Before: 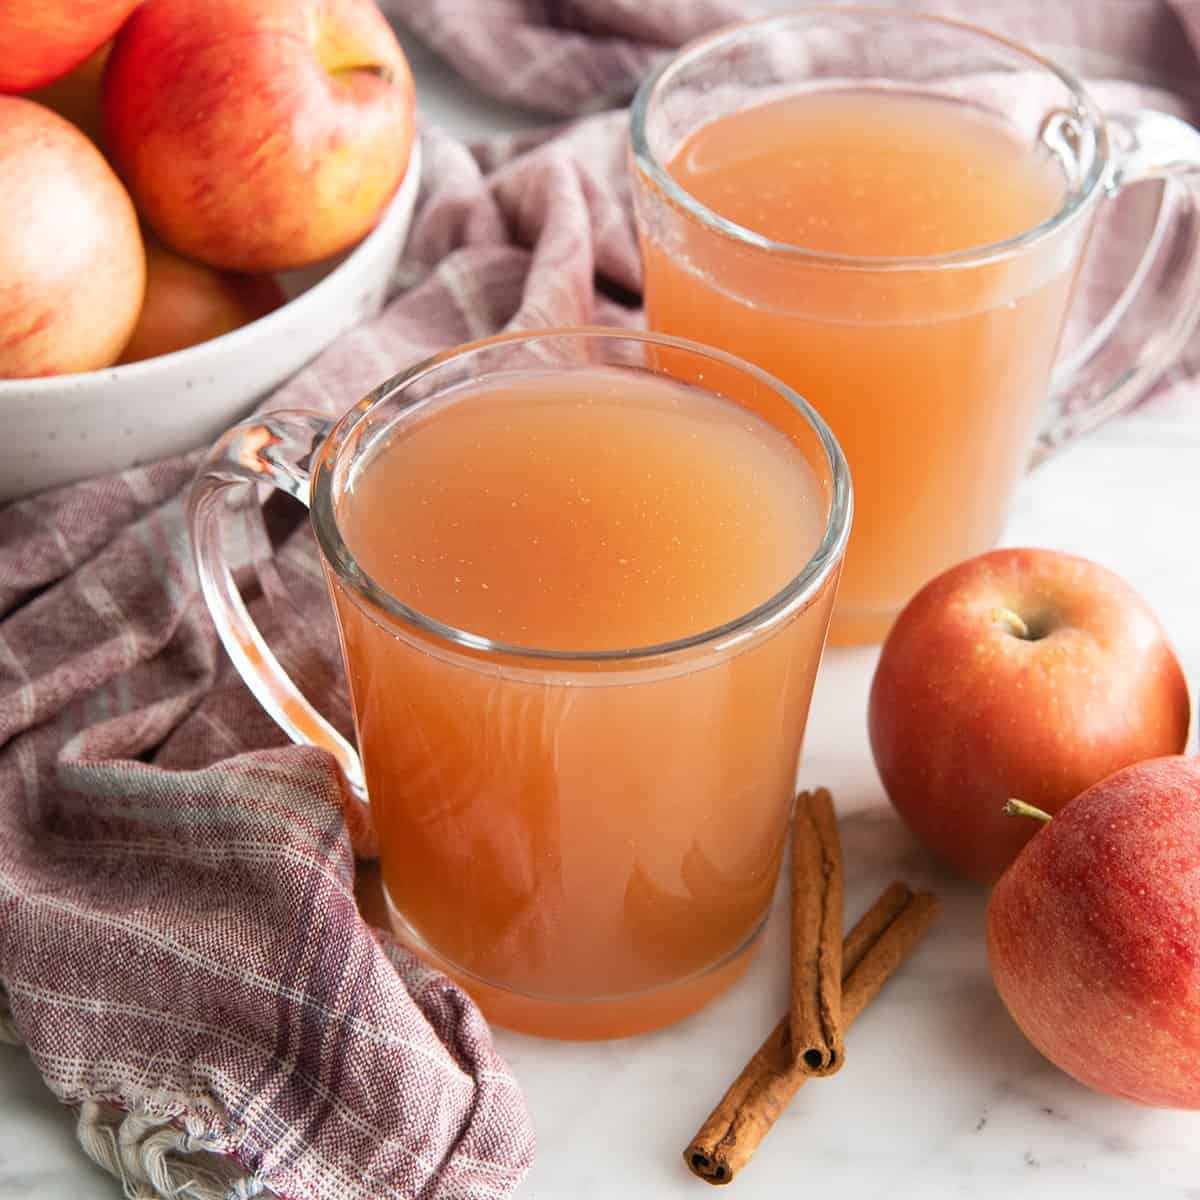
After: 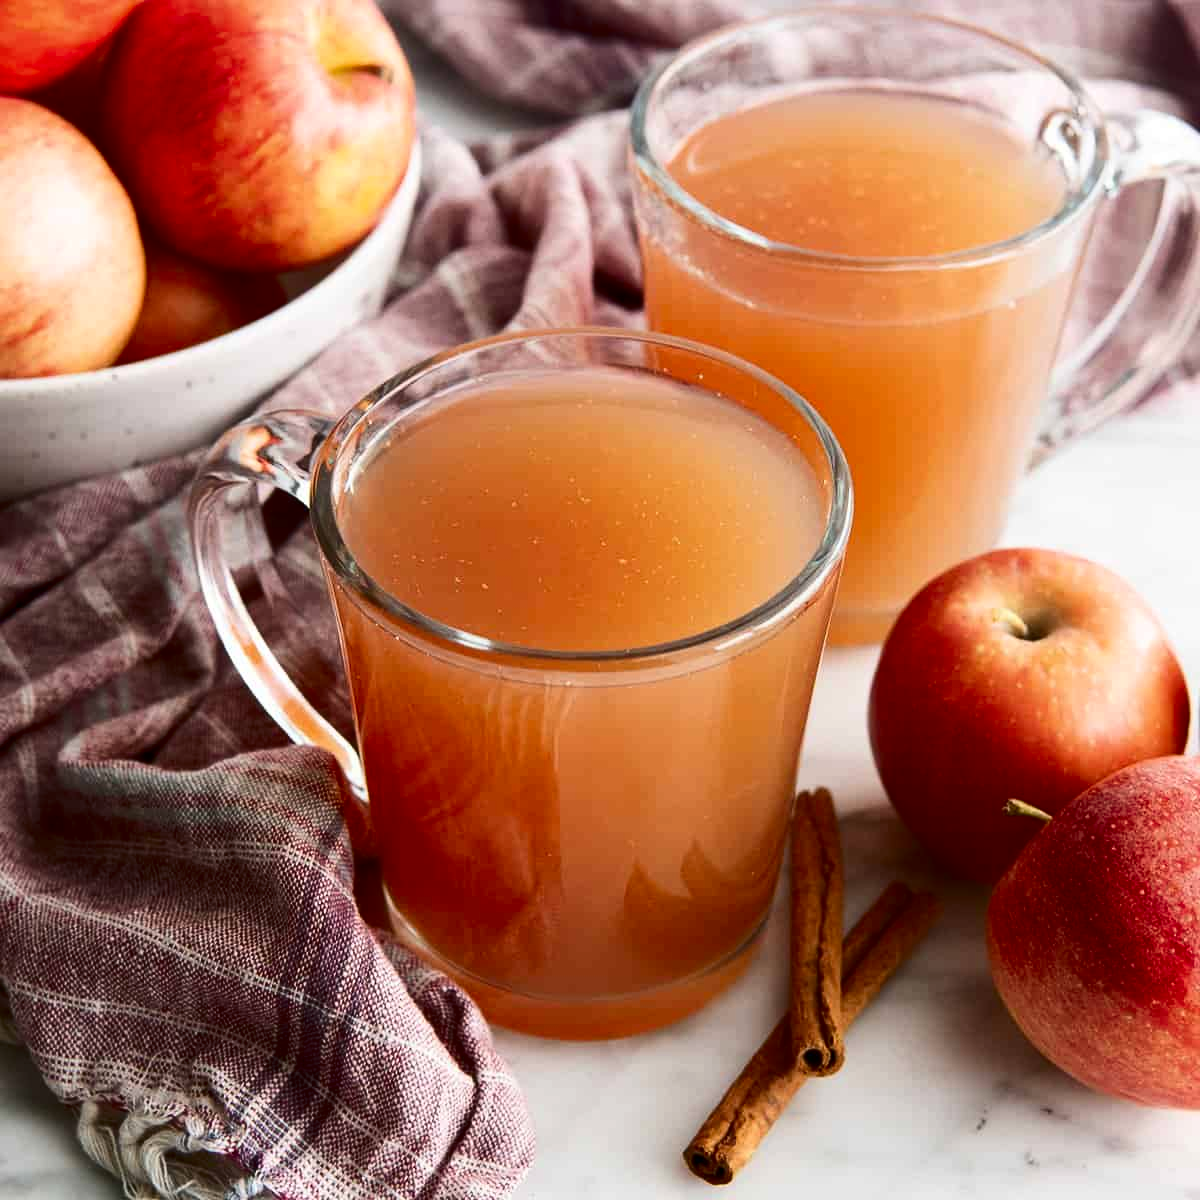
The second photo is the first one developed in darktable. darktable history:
contrast brightness saturation: contrast 0.193, brightness -0.229, saturation 0.105
